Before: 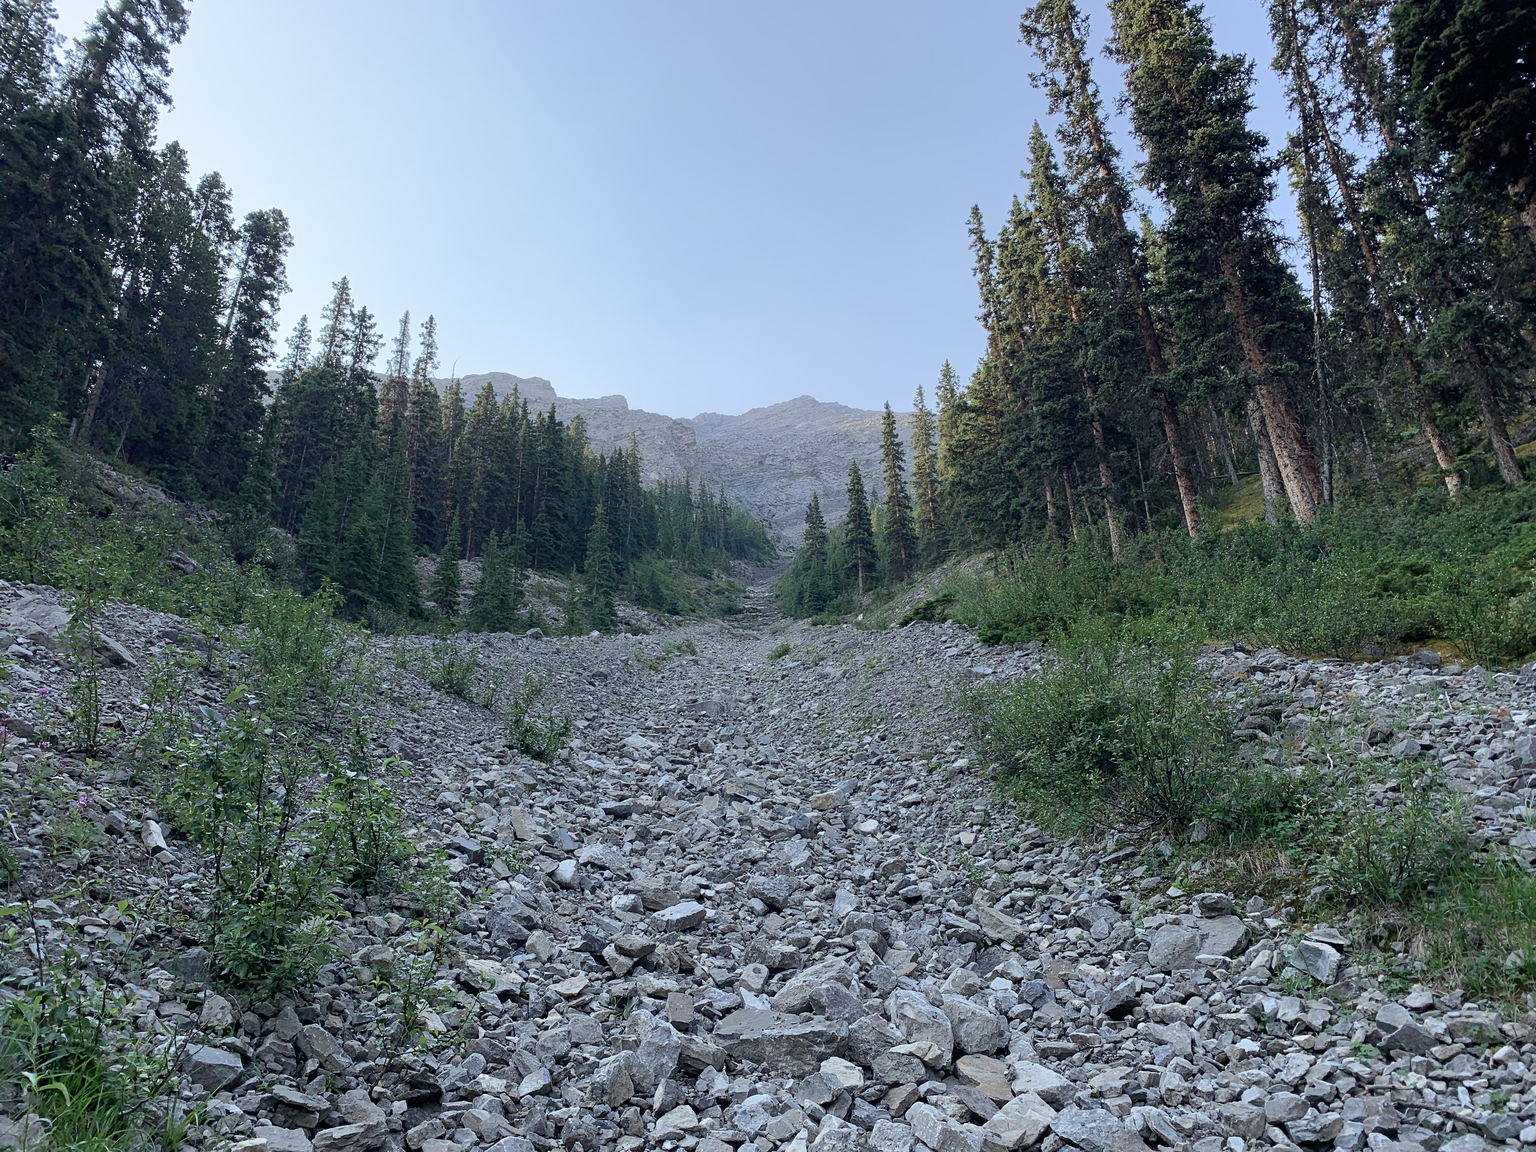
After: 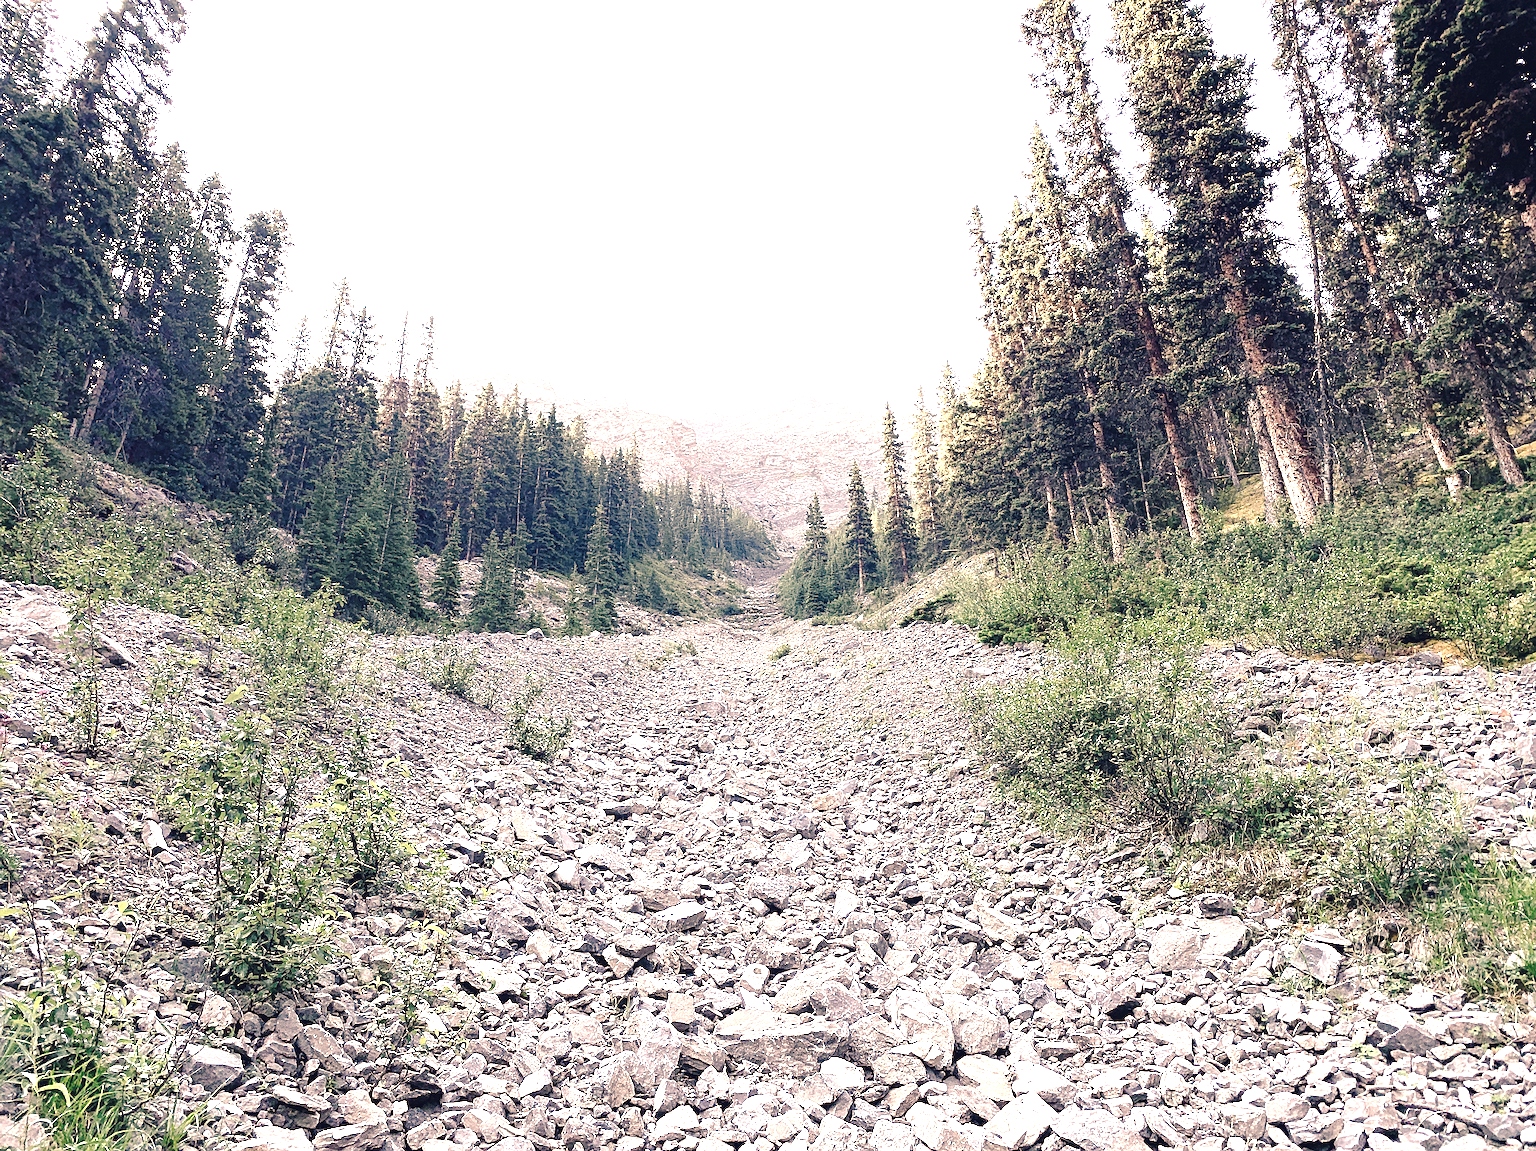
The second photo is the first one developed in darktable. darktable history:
color zones: curves: ch0 [(0.018, 0.548) (0.224, 0.64) (0.425, 0.447) (0.675, 0.575) (0.732, 0.579)]; ch1 [(0.066, 0.487) (0.25, 0.5) (0.404, 0.43) (0.75, 0.421) (0.956, 0.421)]; ch2 [(0.044, 0.561) (0.215, 0.465) (0.399, 0.544) (0.465, 0.548) (0.614, 0.447) (0.724, 0.43) (0.882, 0.623) (0.956, 0.632)]
exposure: black level correction 0, exposure 1.754 EV, compensate highlight preservation false
color correction: highlights a* 20.13, highlights b* 28.29, shadows a* 3.47, shadows b* -17.35, saturation 0.73
tone curve: curves: ch0 [(0, 0.032) (0.094, 0.08) (0.265, 0.208) (0.41, 0.417) (0.485, 0.524) (0.638, 0.673) (0.845, 0.828) (0.994, 0.964)]; ch1 [(0, 0) (0.161, 0.092) (0.37, 0.302) (0.437, 0.456) (0.469, 0.482) (0.498, 0.504) (0.576, 0.583) (0.644, 0.638) (0.725, 0.765) (1, 1)]; ch2 [(0, 0) (0.352, 0.403) (0.45, 0.469) (0.502, 0.504) (0.54, 0.521) (0.589, 0.576) (1, 1)], preserve colors none
sharpen: on, module defaults
